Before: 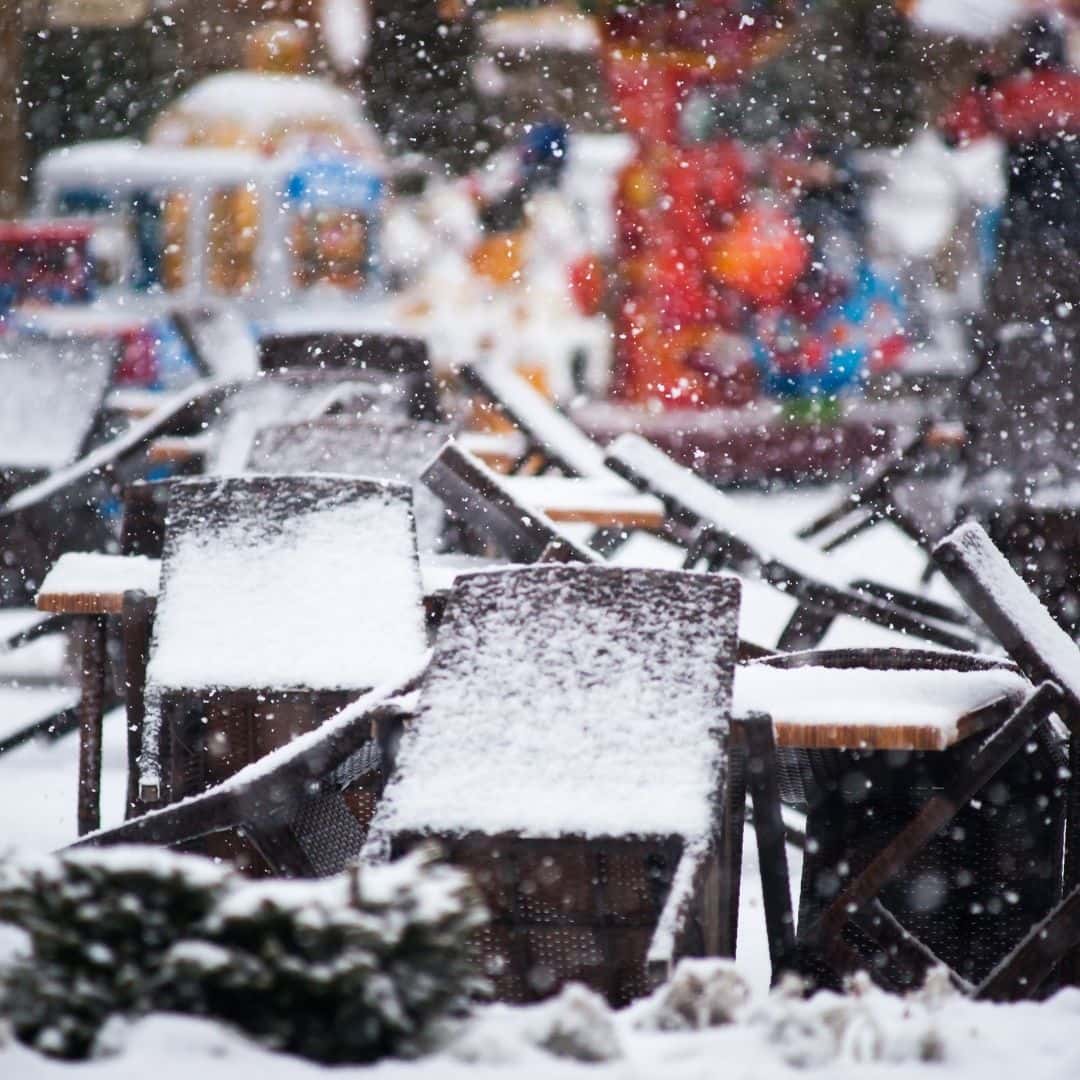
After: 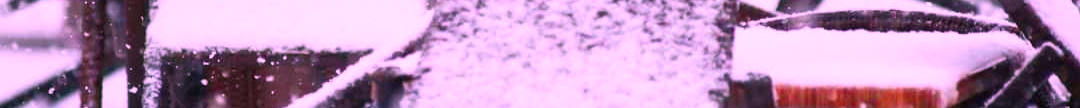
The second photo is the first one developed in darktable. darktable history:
crop and rotate: top 59.084%, bottom 30.916%
color correction: highlights a* 19.5, highlights b* -11.53, saturation 1.69
